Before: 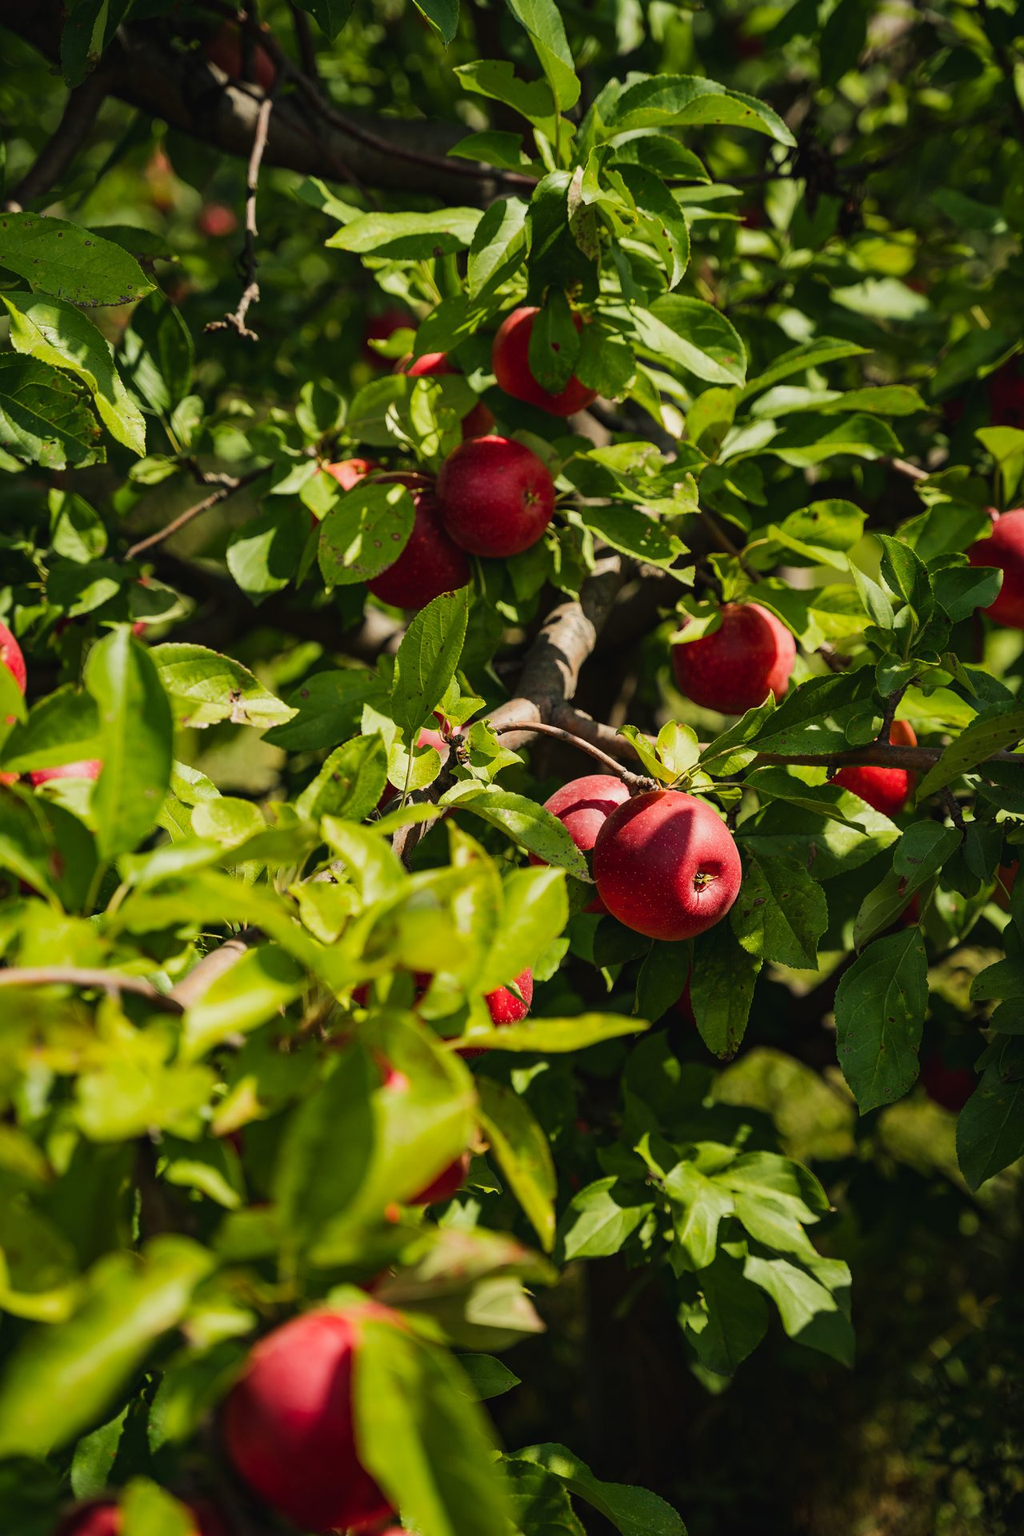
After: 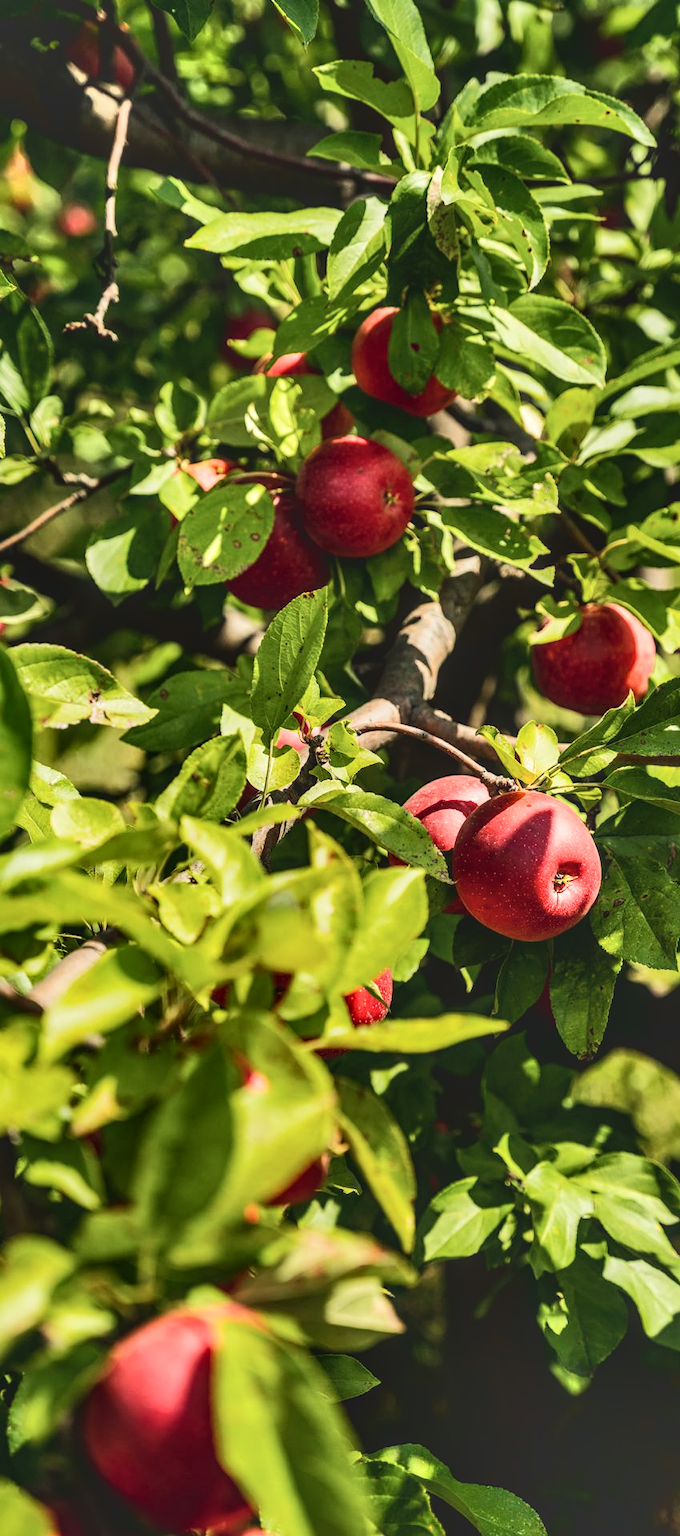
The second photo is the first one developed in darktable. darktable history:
tone curve: curves: ch0 [(0, 0) (0.003, 0.096) (0.011, 0.096) (0.025, 0.098) (0.044, 0.099) (0.069, 0.106) (0.1, 0.128) (0.136, 0.153) (0.177, 0.186) (0.224, 0.218) (0.277, 0.265) (0.335, 0.316) (0.399, 0.374) (0.468, 0.445) (0.543, 0.526) (0.623, 0.605) (0.709, 0.681) (0.801, 0.758) (0.898, 0.819) (1, 1)], color space Lab, independent channels, preserve colors none
crop and rotate: left 13.828%, right 19.751%
shadows and highlights: radius 113.49, shadows 51.36, white point adjustment 9.12, highlights -6.11, highlights color adjustment 55.27%, soften with gaussian
local contrast: highlights 59%, detail 145%
